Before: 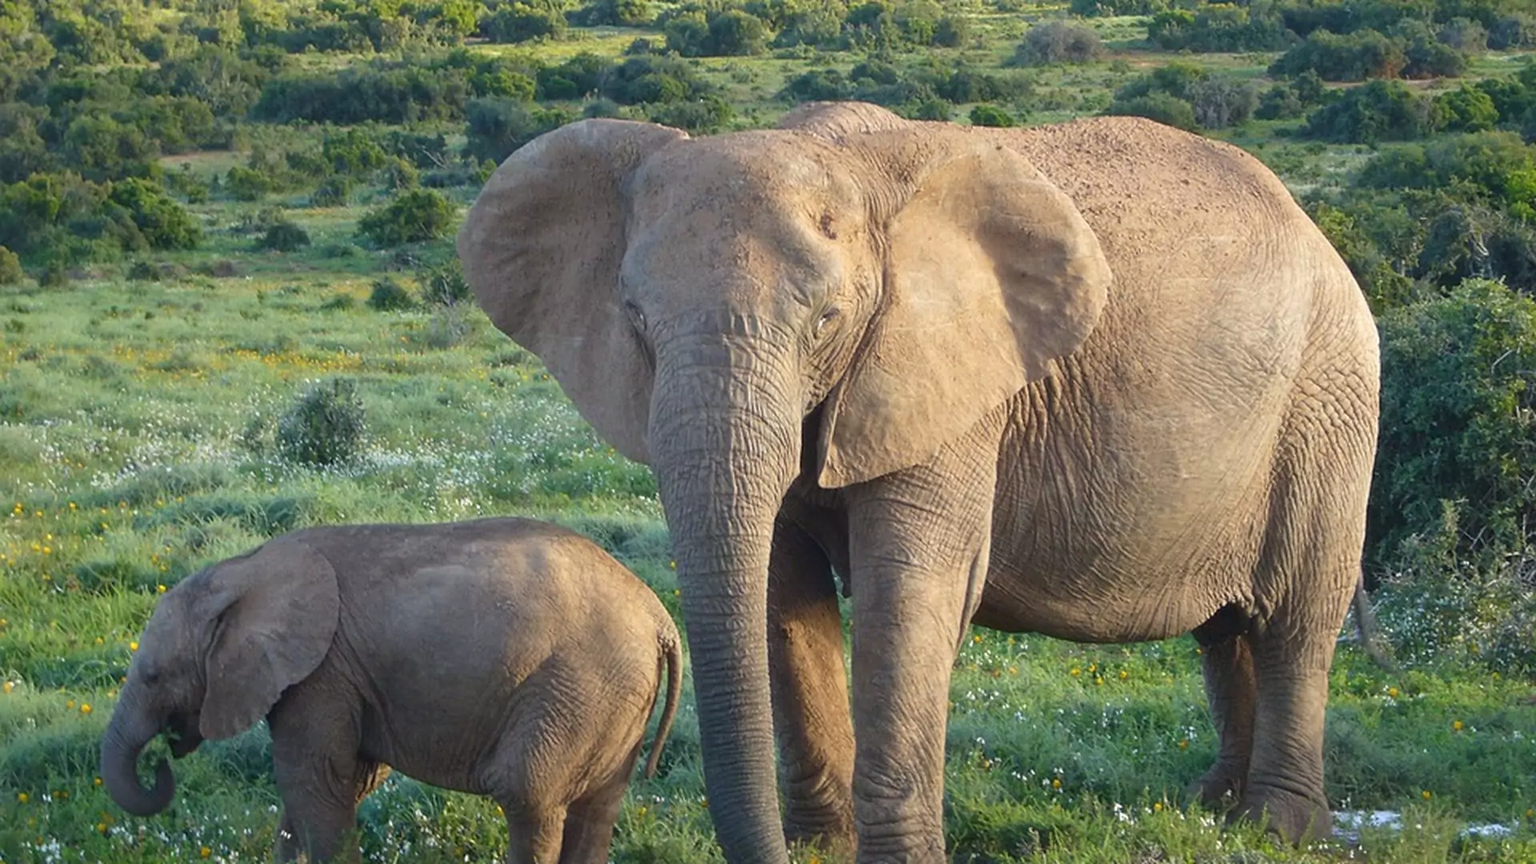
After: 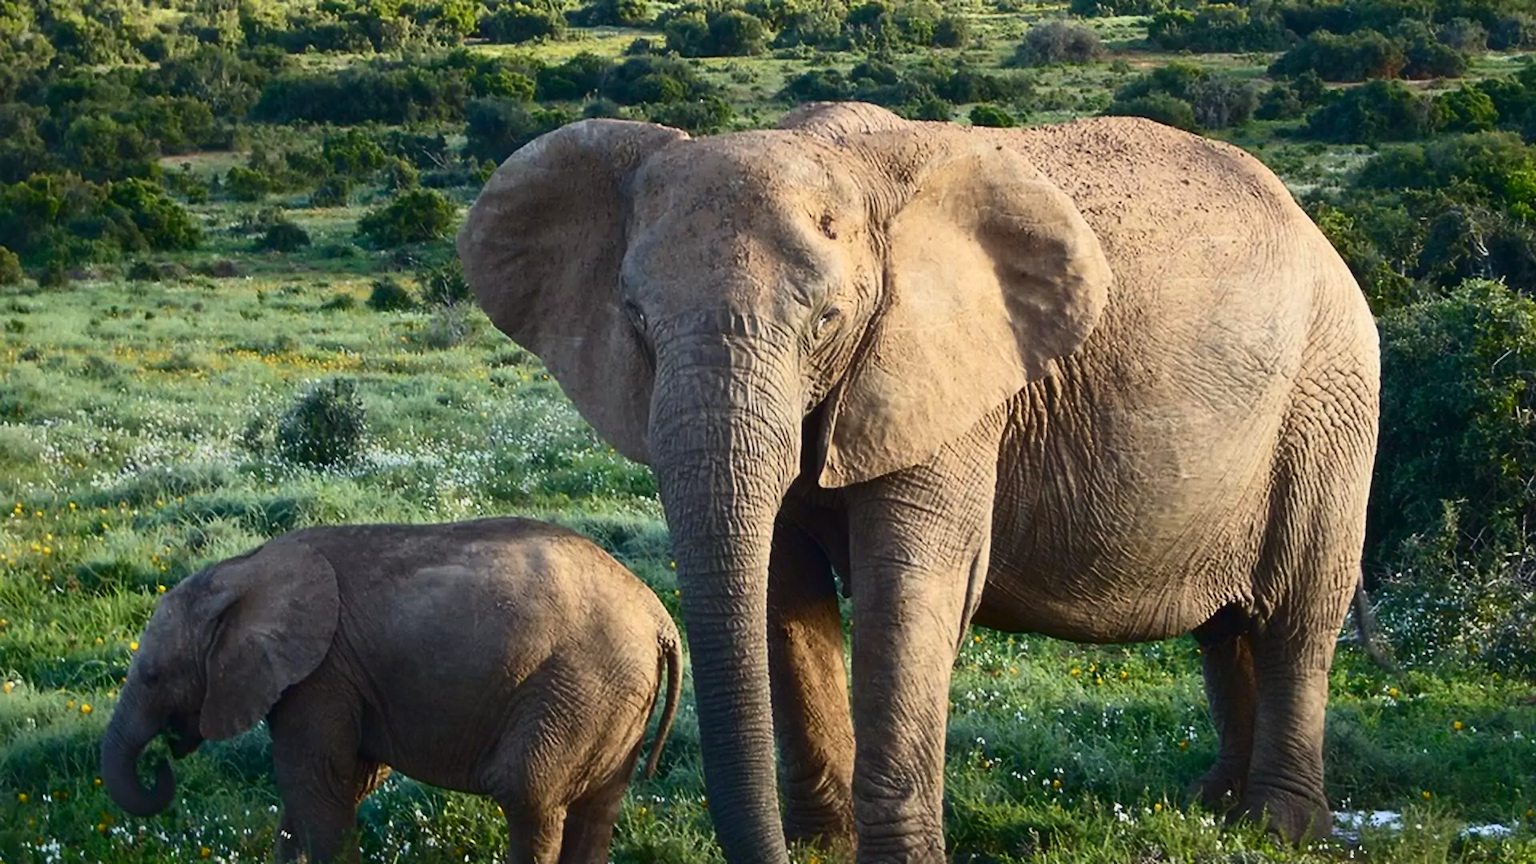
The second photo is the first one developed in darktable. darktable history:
contrast brightness saturation: contrast 0.404, brightness 0.102, saturation 0.21
exposure: exposure -0.58 EV, compensate exposure bias true, compensate highlight preservation false
